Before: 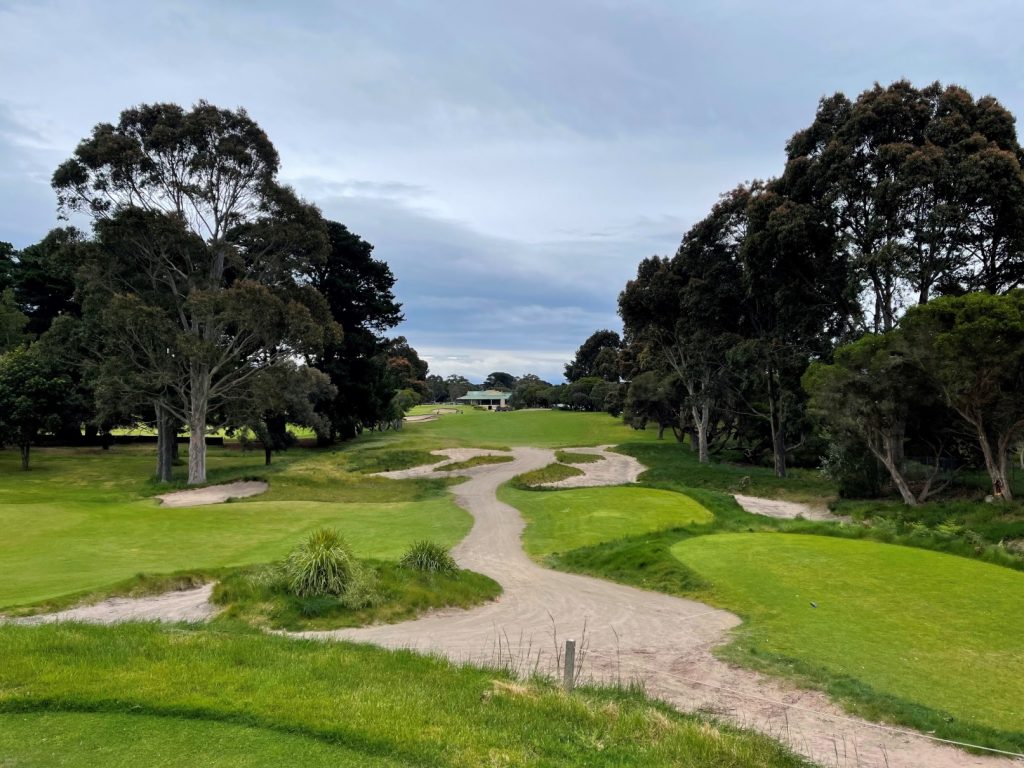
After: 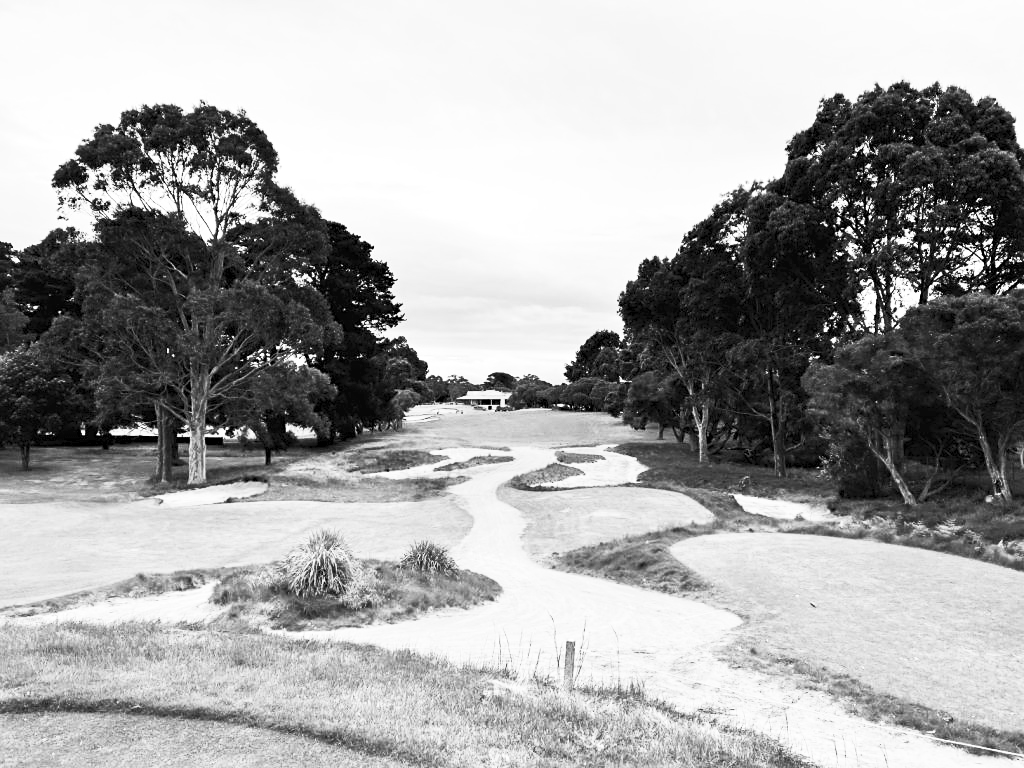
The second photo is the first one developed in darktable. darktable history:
exposure: black level correction 0, exposure 0.4 EV, compensate exposure bias true, compensate highlight preservation false
sharpen: amount 0.2
contrast brightness saturation: contrast 0.53, brightness 0.47, saturation -1
haze removal: compatibility mode true, adaptive false
